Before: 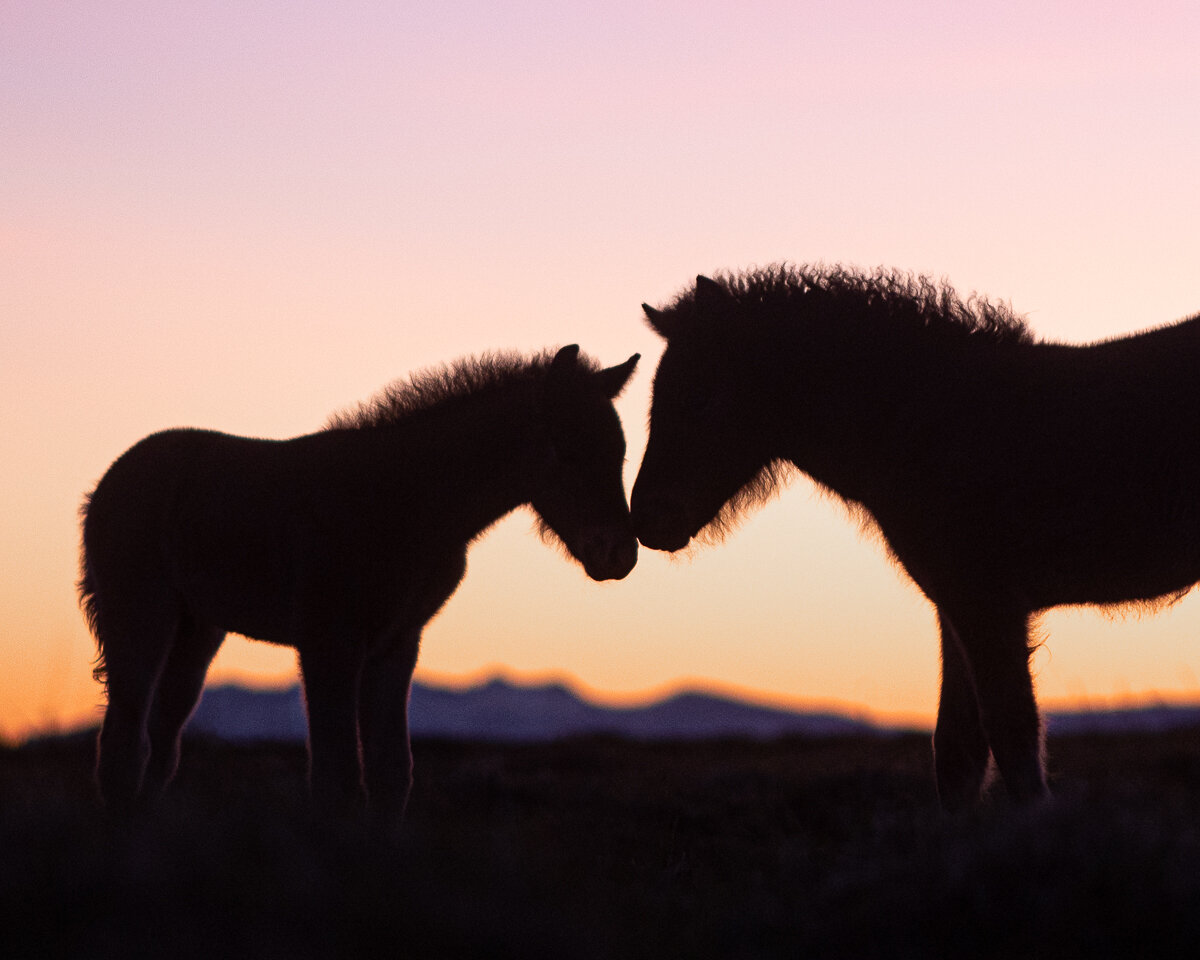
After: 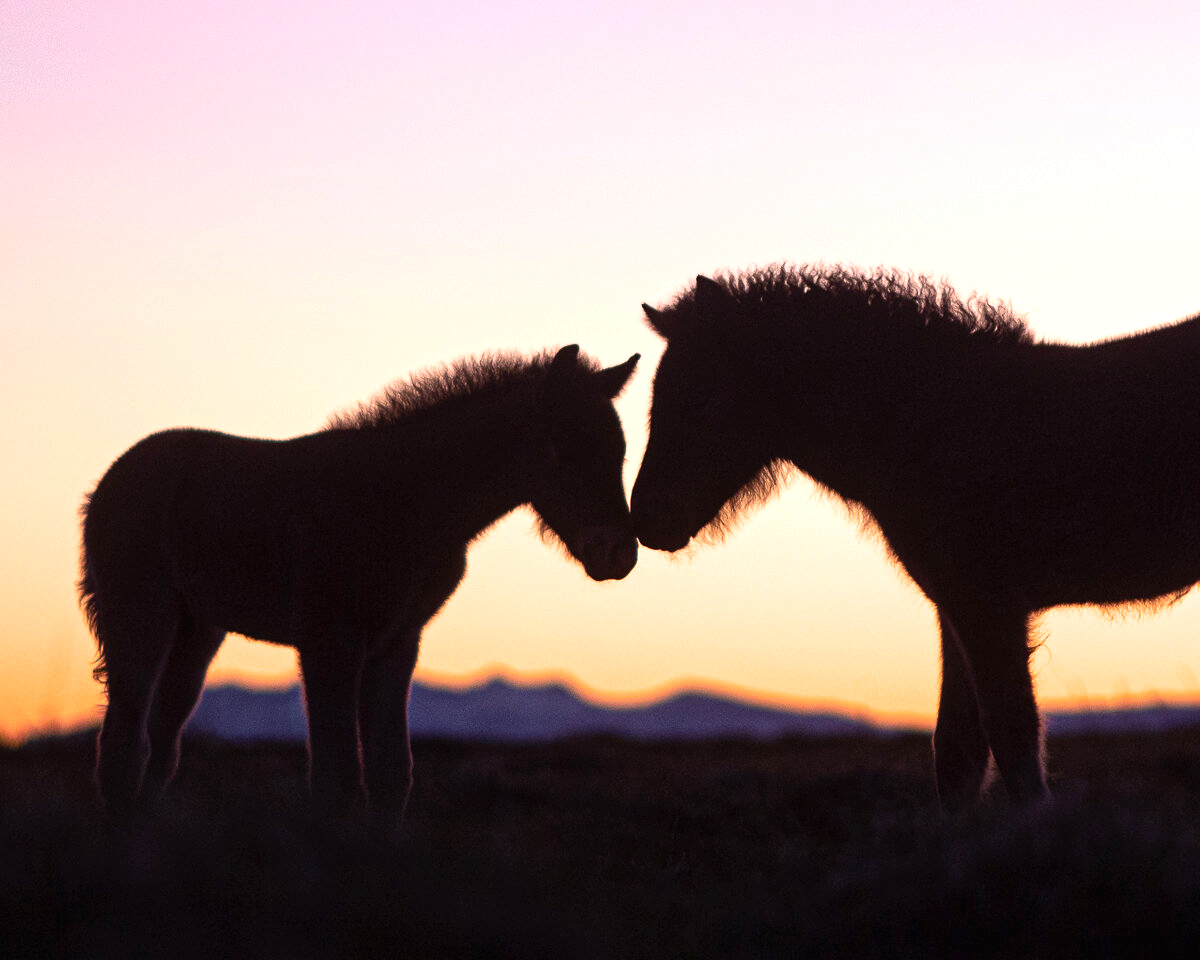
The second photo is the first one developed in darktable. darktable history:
exposure: black level correction 0.001, exposure 0.5 EV, compensate highlight preservation false
contrast brightness saturation: contrast -0.025, brightness -0.009, saturation 0.037
